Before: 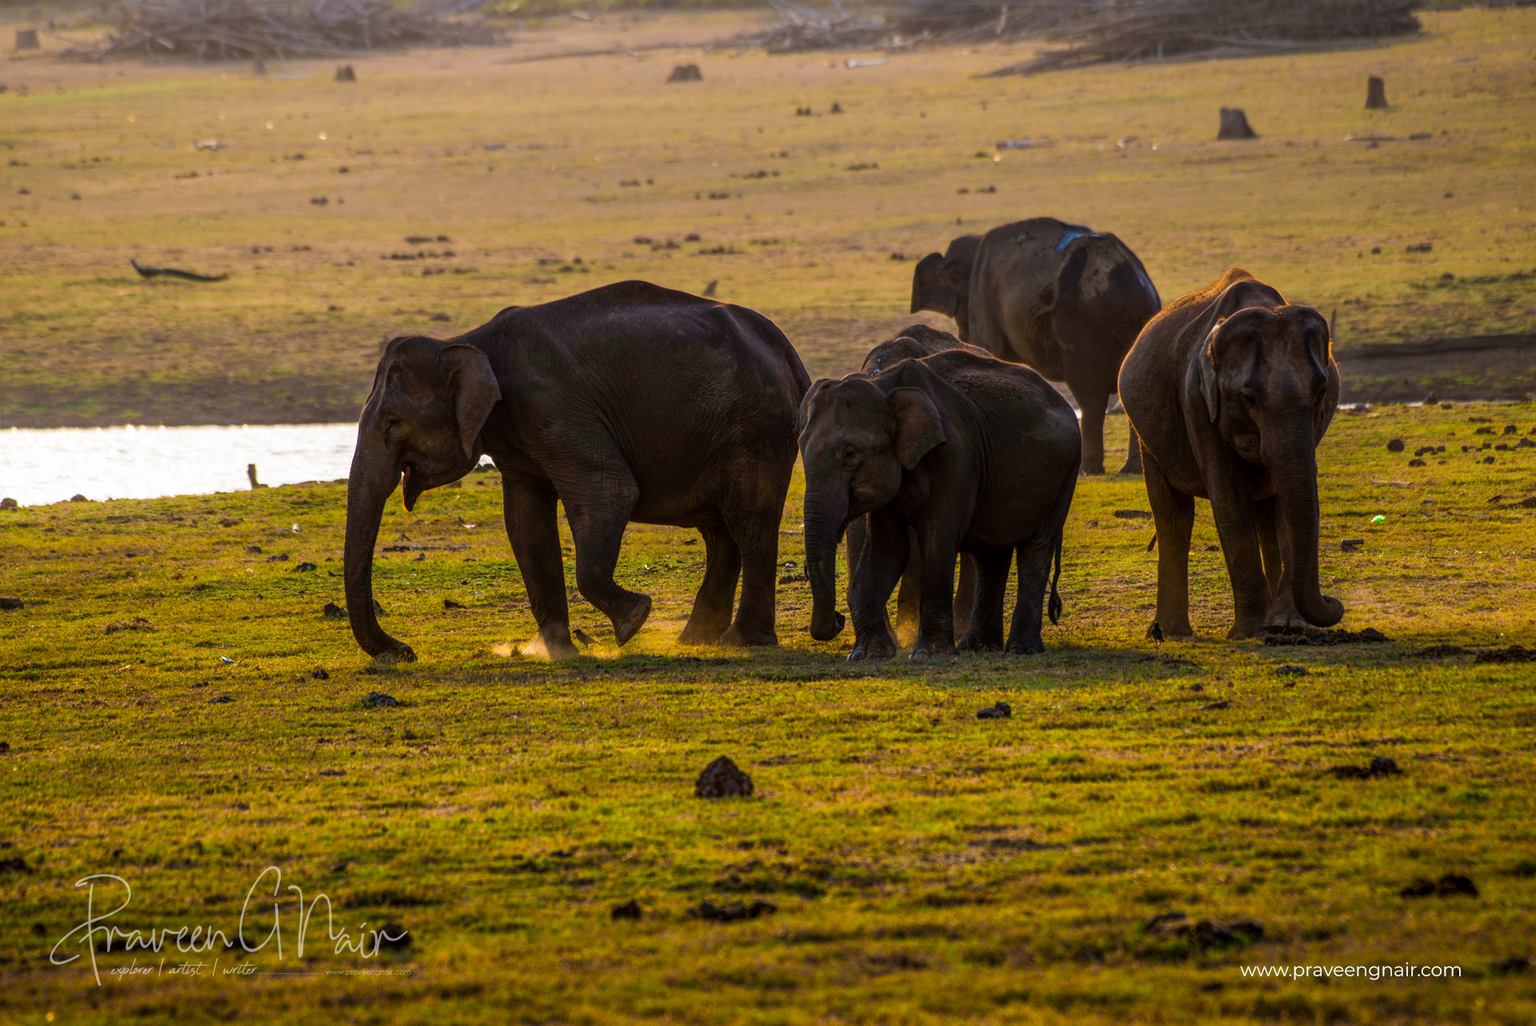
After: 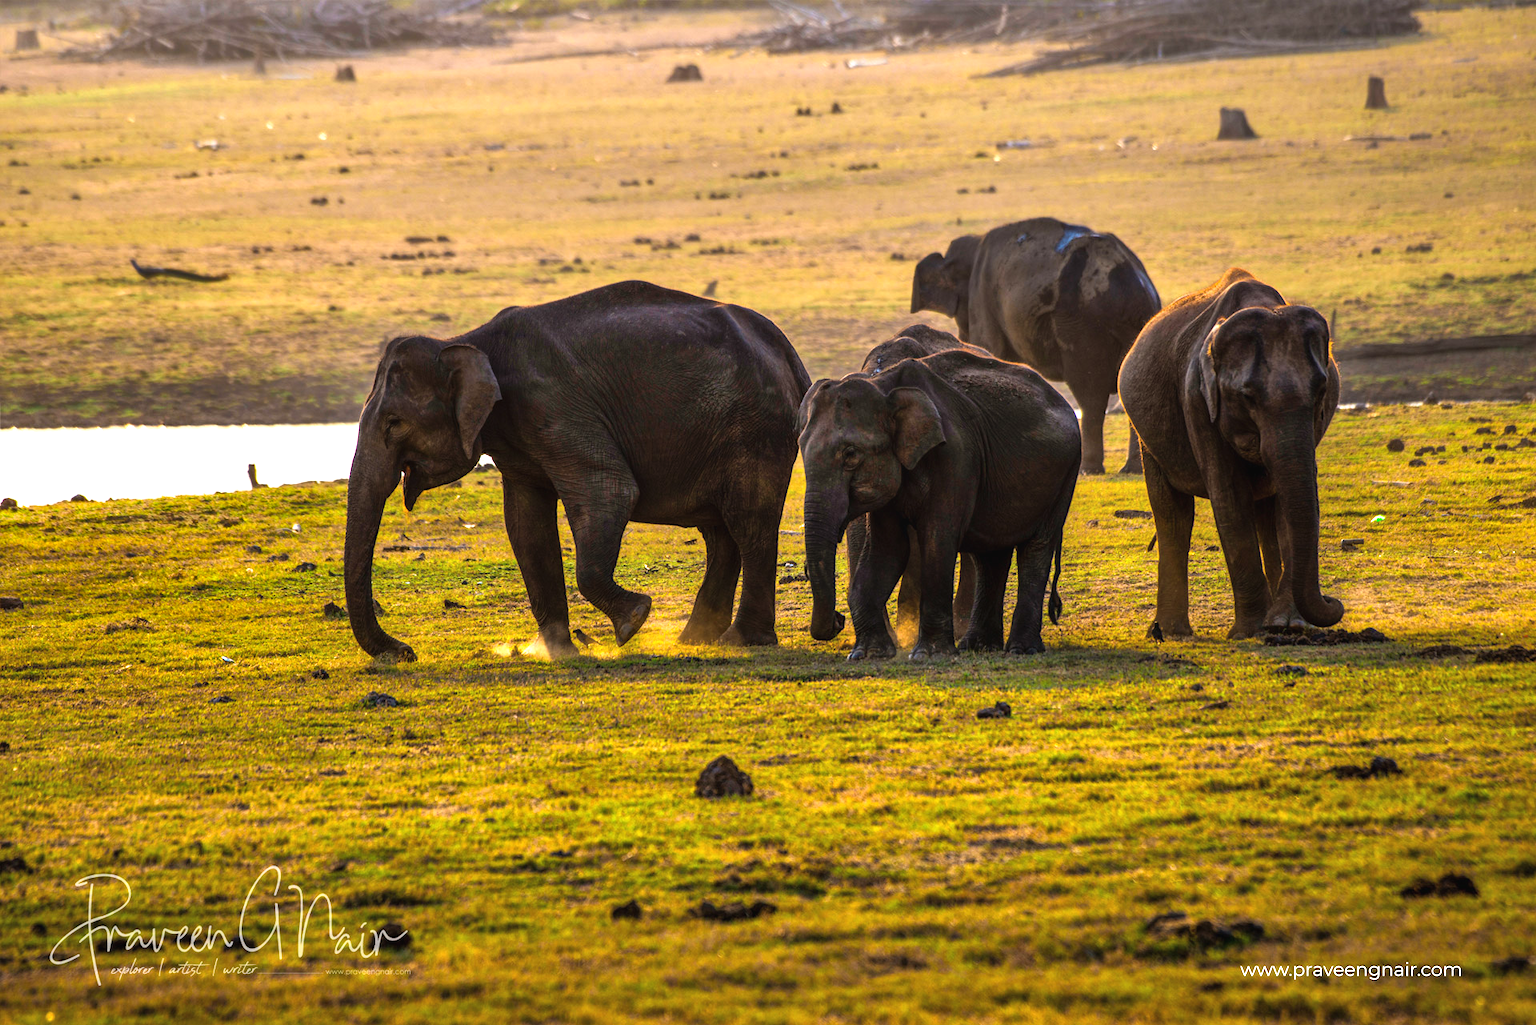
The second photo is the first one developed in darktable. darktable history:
shadows and highlights: soften with gaussian
tone equalizer: -8 EV -0.387 EV, -7 EV -0.383 EV, -6 EV -0.318 EV, -5 EV -0.254 EV, -3 EV 0.225 EV, -2 EV 0.355 EV, -1 EV 0.407 EV, +0 EV 0.423 EV
exposure: black level correction -0.002, exposure 0.547 EV, compensate highlight preservation false
